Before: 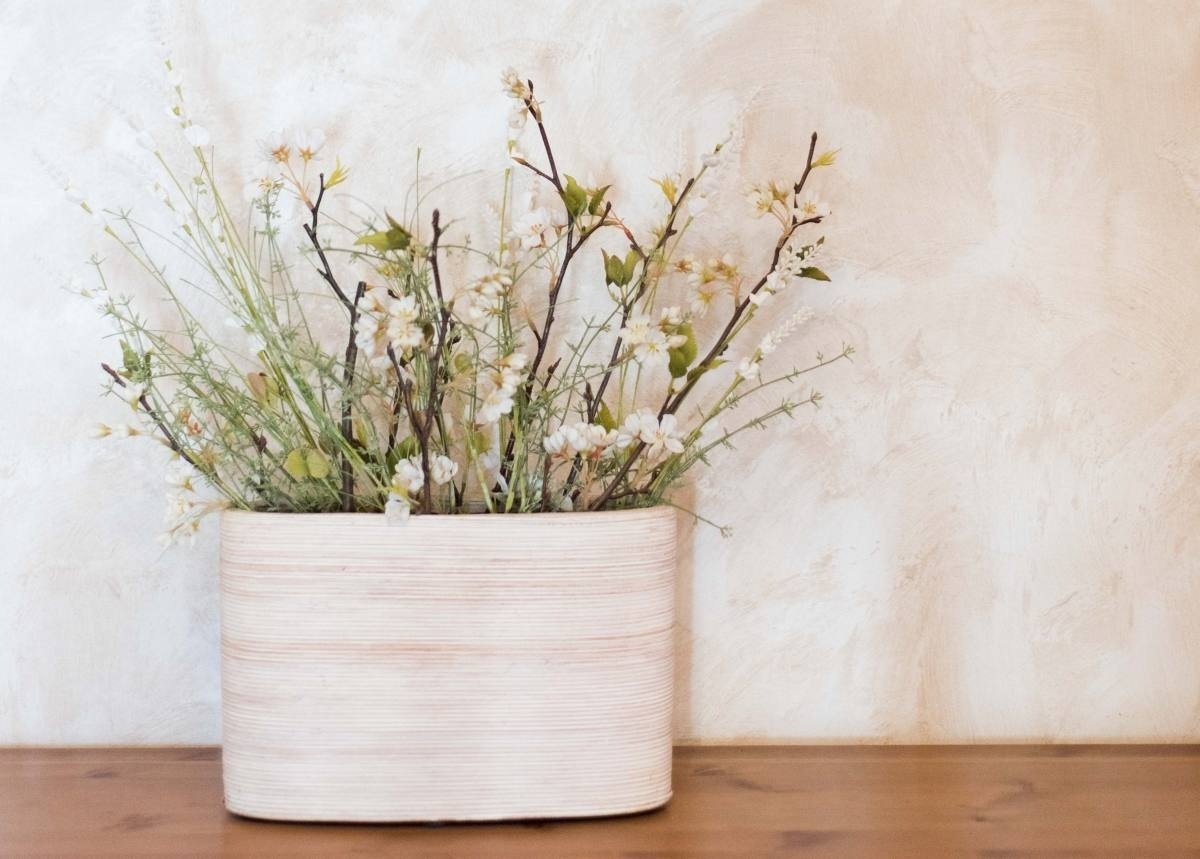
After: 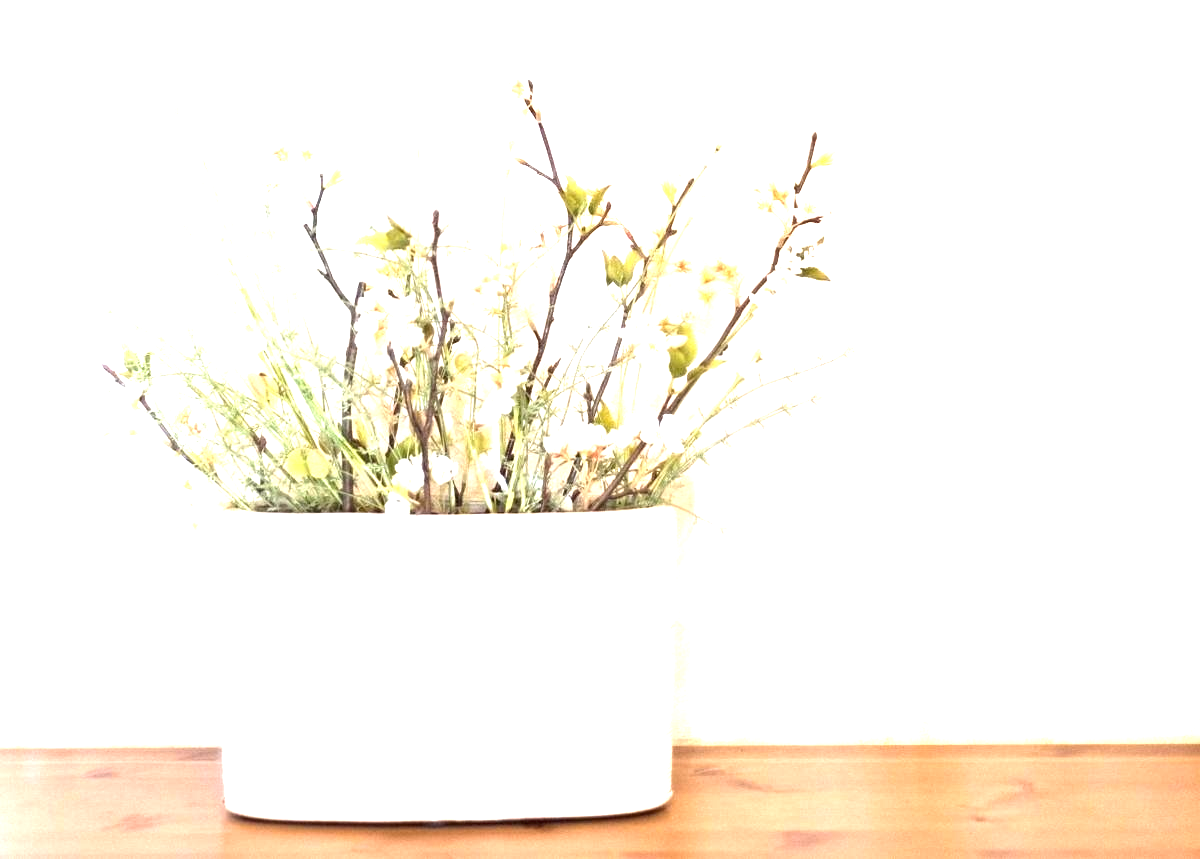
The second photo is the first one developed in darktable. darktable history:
exposure: black level correction 0, exposure 1.744 EV, compensate exposure bias true, compensate highlight preservation false
